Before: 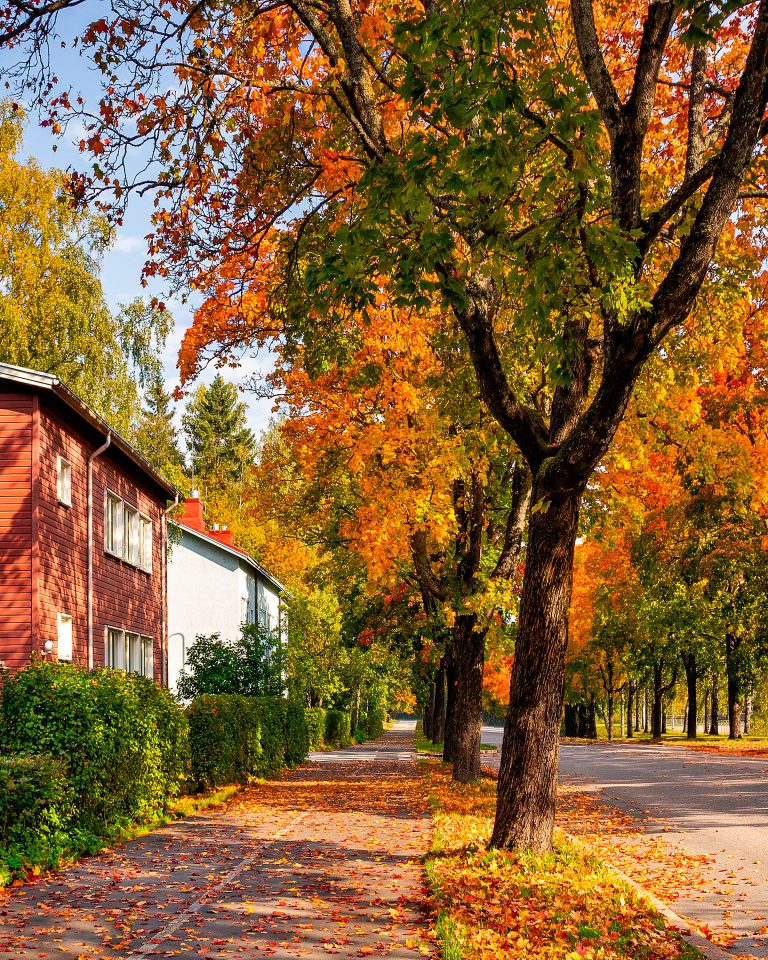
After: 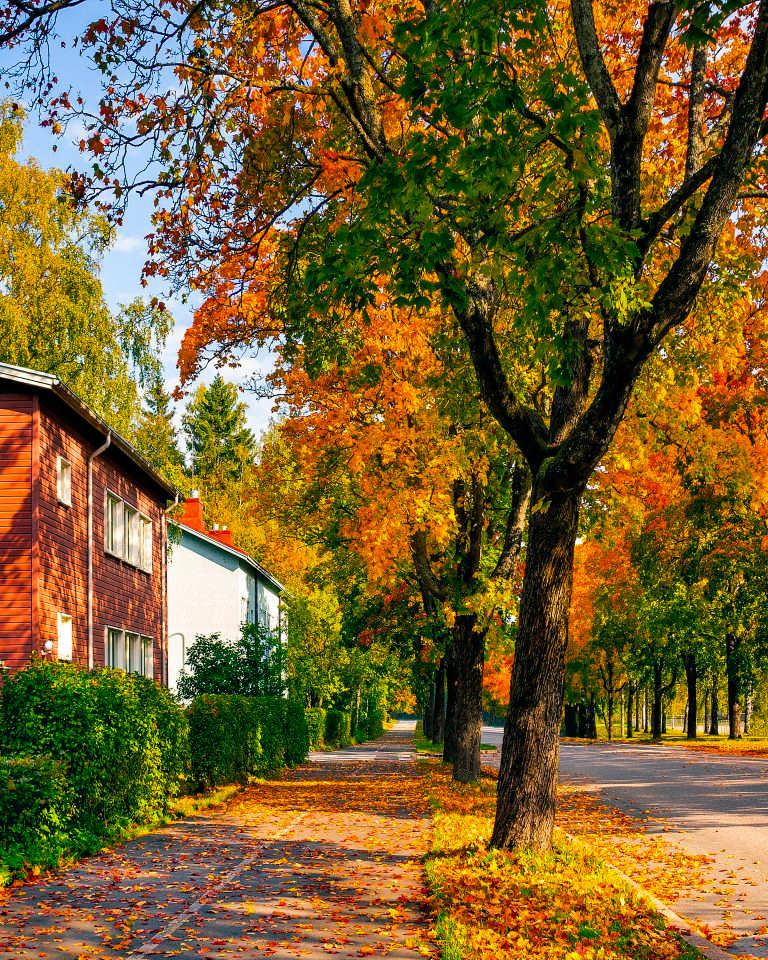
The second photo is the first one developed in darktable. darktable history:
color balance rgb: shadows lift › luminance -28.858%, shadows lift › chroma 10.185%, shadows lift › hue 230.98°, perceptual saturation grading › global saturation 30.005%, global vibrance 9.447%
